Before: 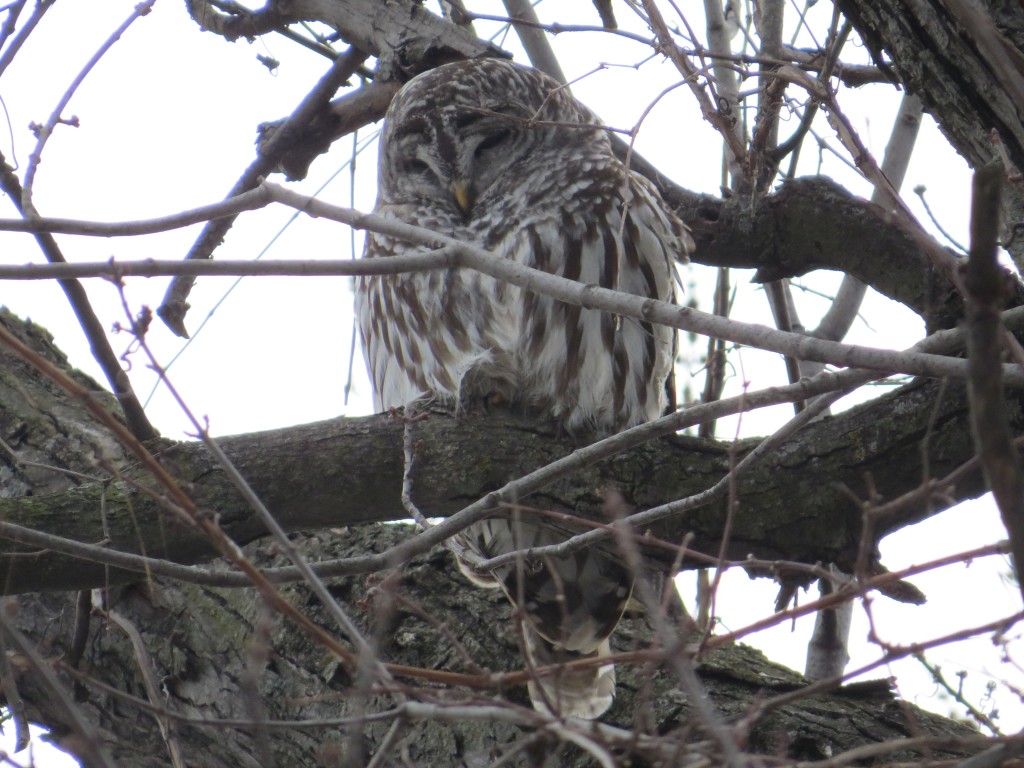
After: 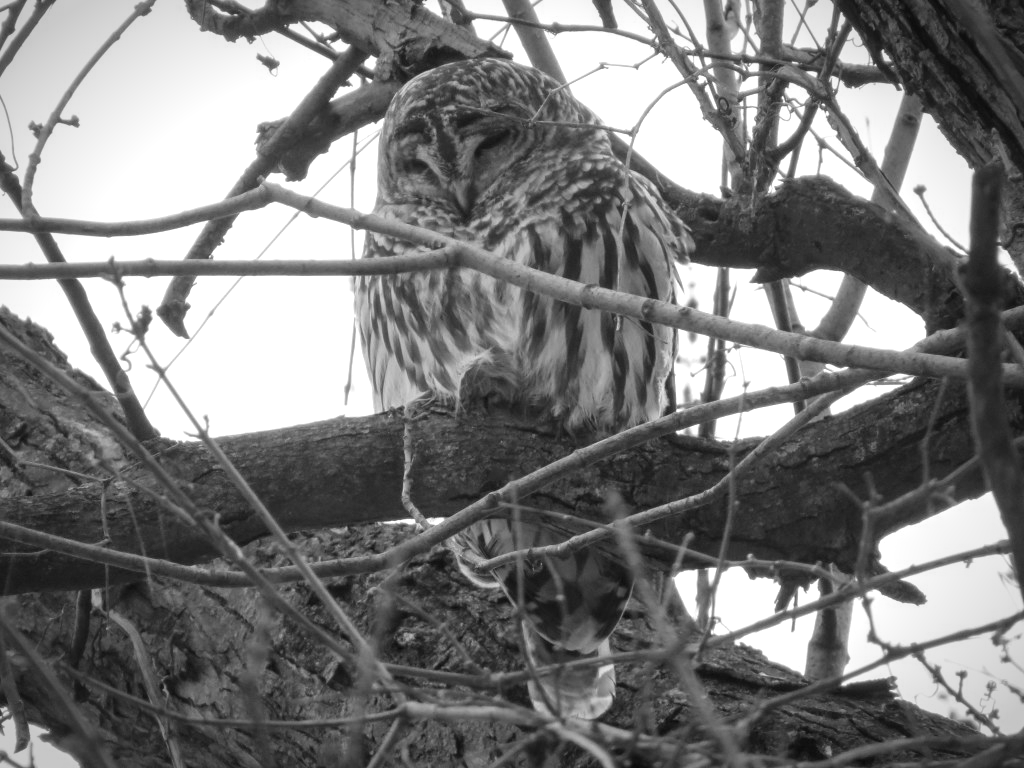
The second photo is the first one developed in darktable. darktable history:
color zones: curves: ch0 [(0.004, 0.588) (0.116, 0.636) (0.259, 0.476) (0.423, 0.464) (0.75, 0.5)]; ch1 [(0, 0) (0.143, 0) (0.286, 0) (0.429, 0) (0.571, 0) (0.714, 0) (0.857, 0)]
vignetting: automatic ratio true
color calibration: output R [1.107, -0.012, -0.003, 0], output B [0, 0, 1.308, 0], x 0.381, y 0.392, temperature 4087.95 K
local contrast: on, module defaults
